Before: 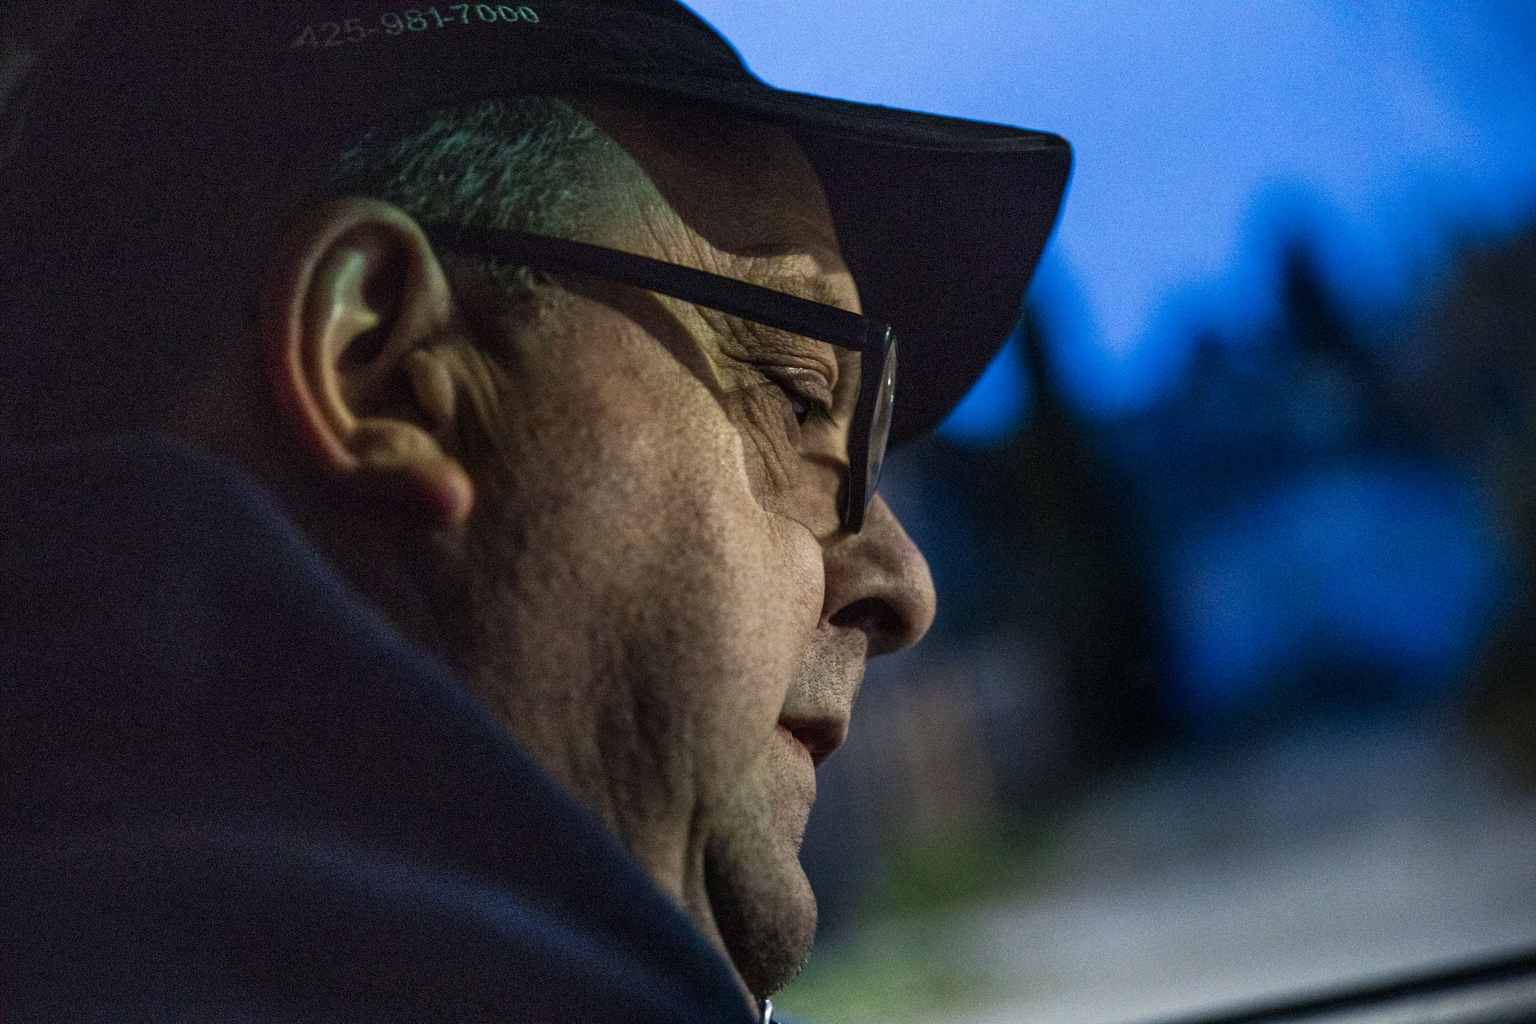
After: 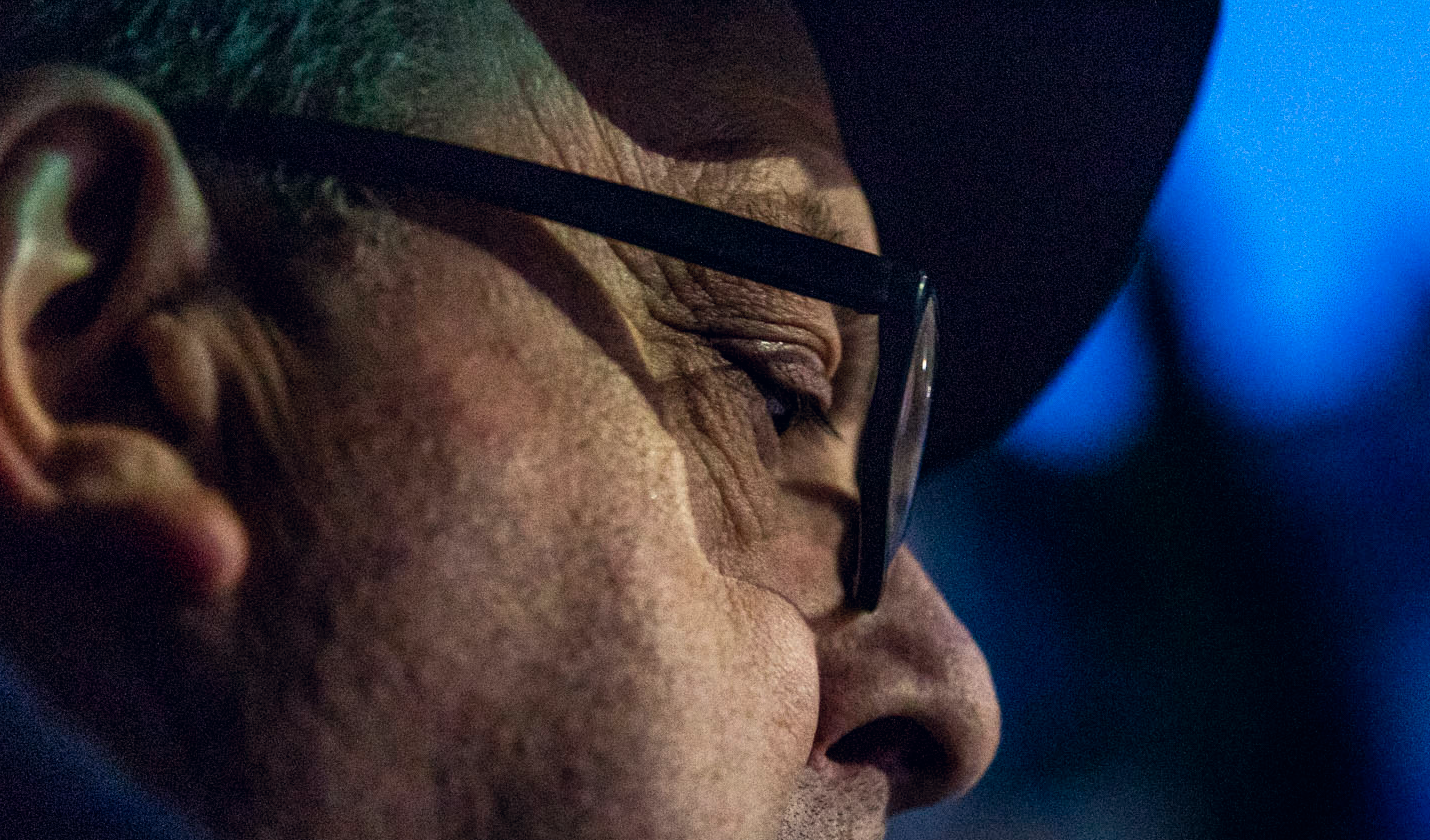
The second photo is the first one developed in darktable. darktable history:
color correction: highlights a* 0.207, highlights b* 2.7, shadows a* -0.874, shadows b* -4.78
crop: left 20.932%, top 15.471%, right 21.848%, bottom 34.081%
color balance: gamma [0.9, 0.988, 0.975, 1.025], gain [1.05, 1, 1, 1]
tone equalizer: on, module defaults
